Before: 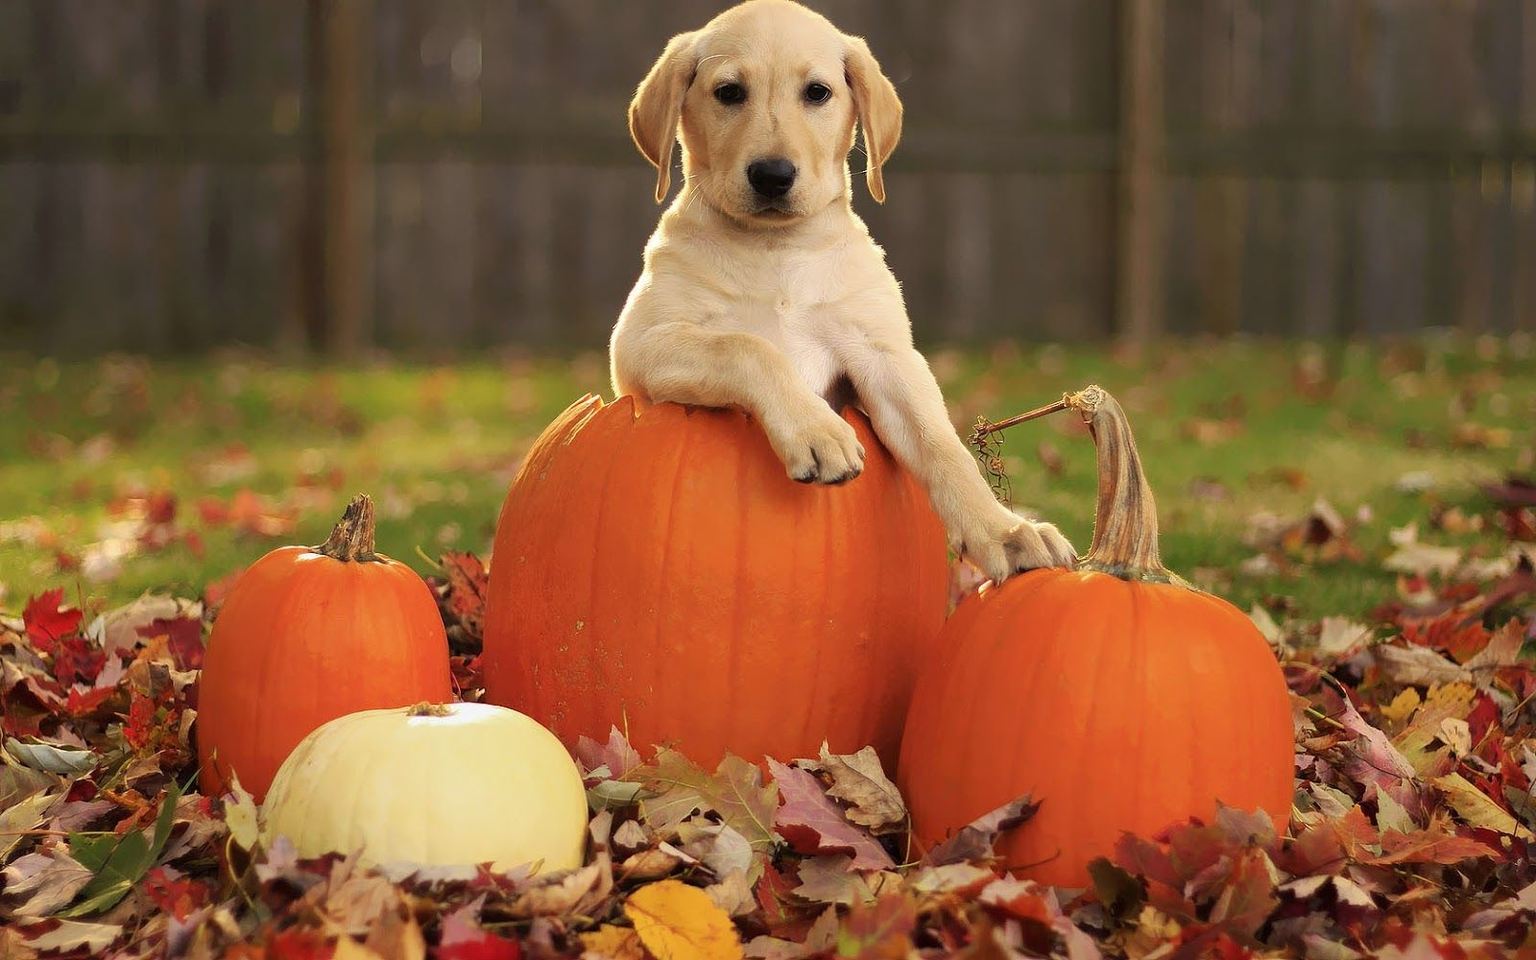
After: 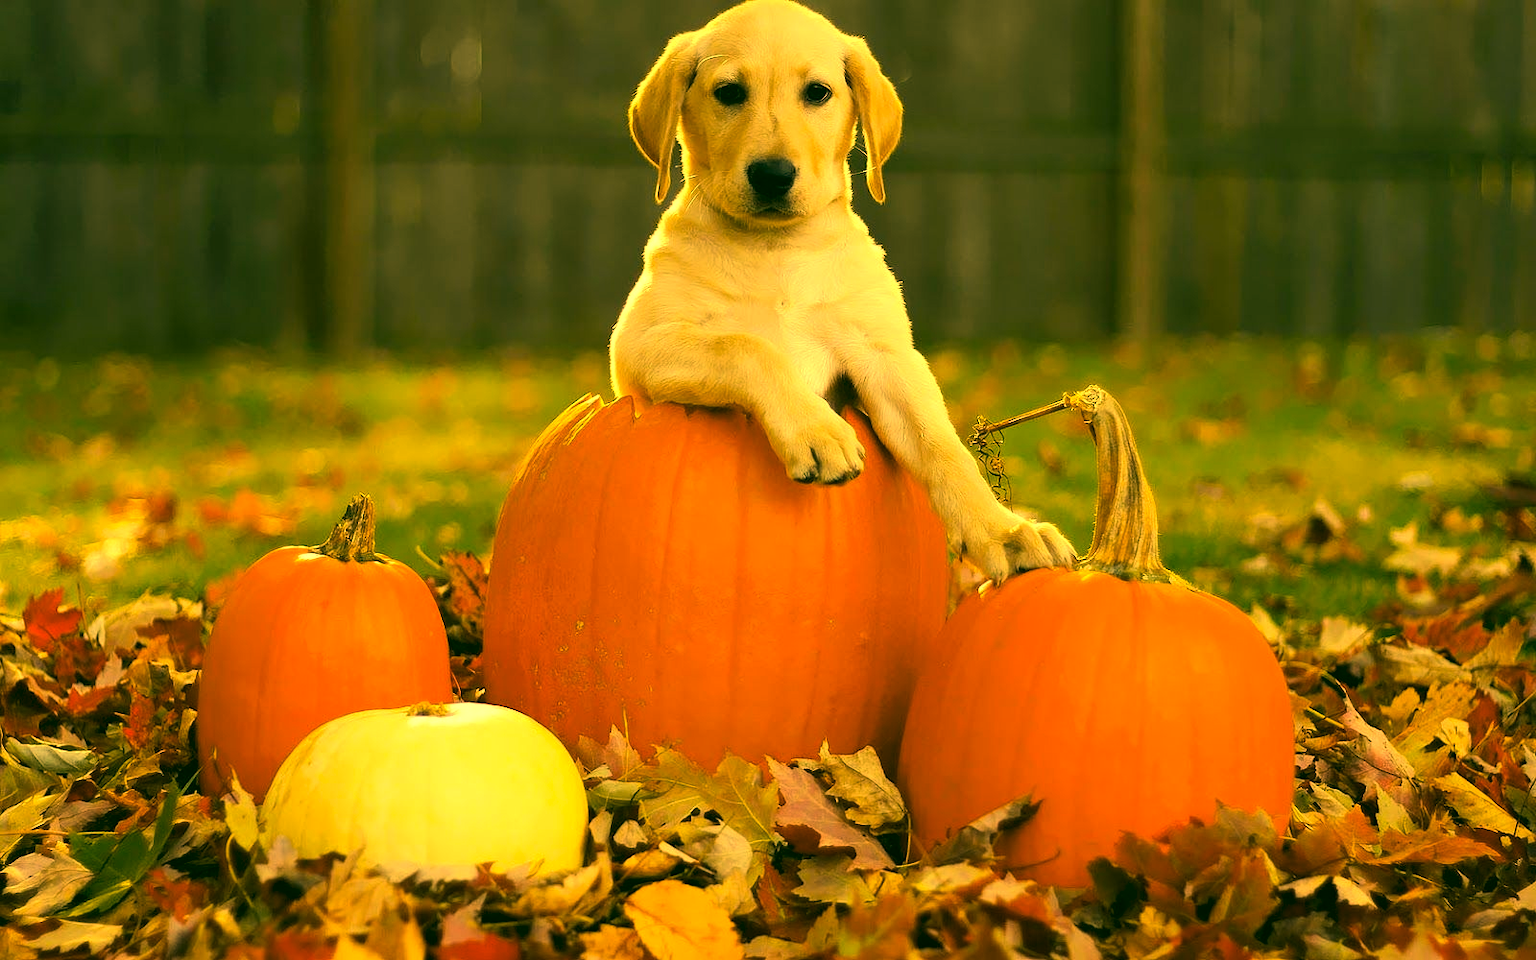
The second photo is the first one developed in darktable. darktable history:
tone equalizer: -8 EV -0.417 EV, -7 EV -0.389 EV, -6 EV -0.333 EV, -5 EV -0.222 EV, -3 EV 0.222 EV, -2 EV 0.333 EV, -1 EV 0.389 EV, +0 EV 0.417 EV, edges refinement/feathering 500, mask exposure compensation -1.57 EV, preserve details no
exposure: compensate highlight preservation false
white balance: red 1.138, green 0.996, blue 0.812
color correction: highlights a* 5.62, highlights b* 33.57, shadows a* -25.86, shadows b* 4.02
